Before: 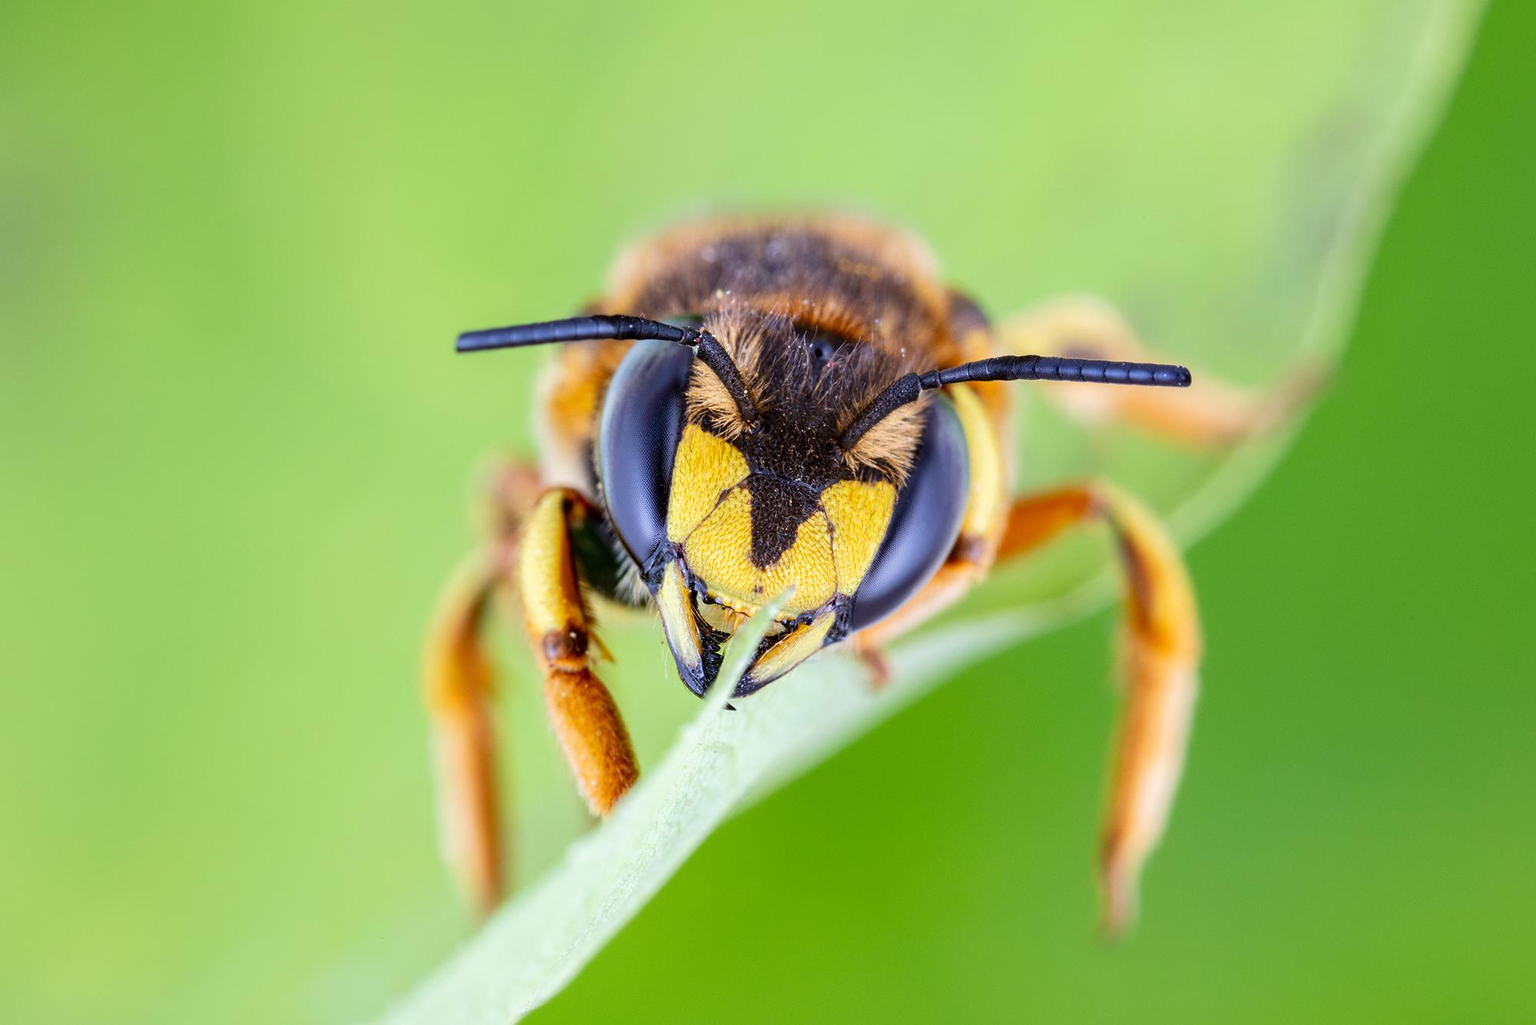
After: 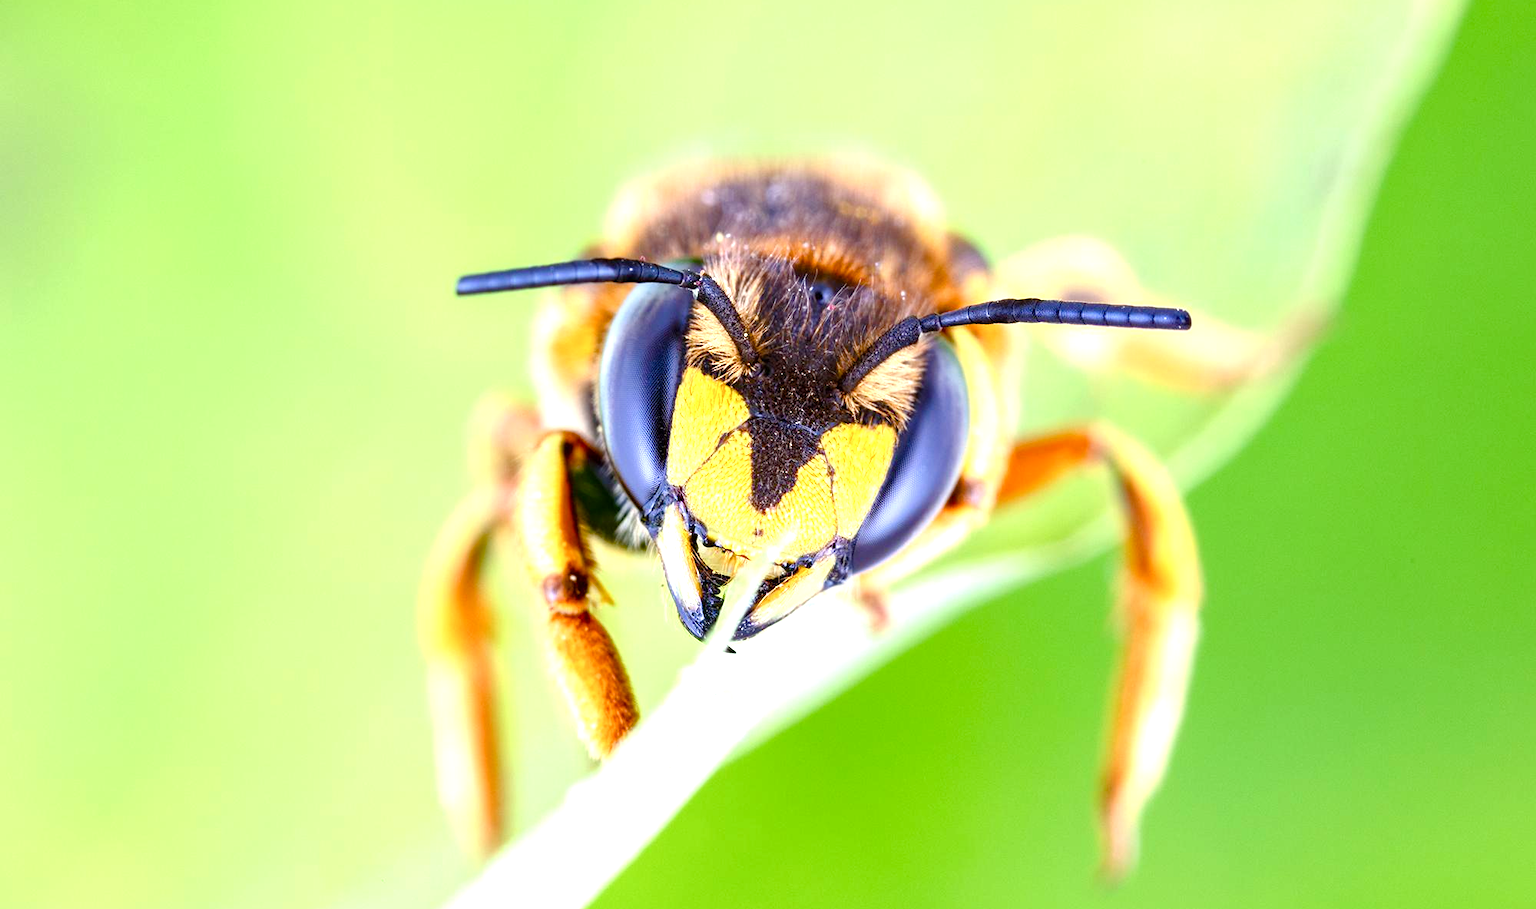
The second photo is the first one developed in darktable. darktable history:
color balance rgb: perceptual saturation grading › global saturation 20%, perceptual saturation grading › highlights -25%, perceptual saturation grading › shadows 50%
crop and rotate: top 5.609%, bottom 5.609%
exposure: black level correction 0, exposure 0.9 EV, compensate highlight preservation false
